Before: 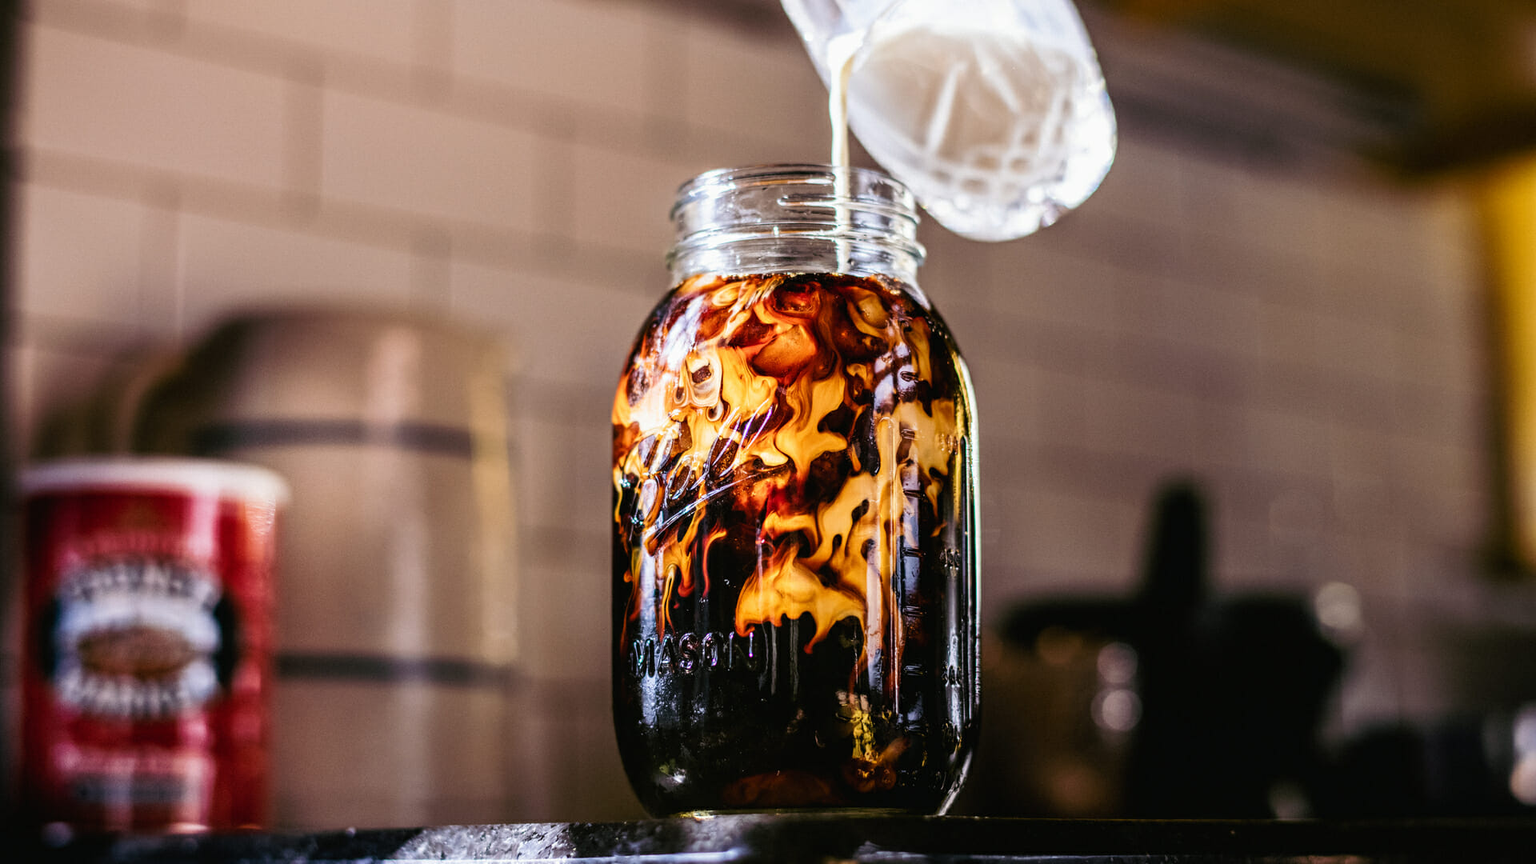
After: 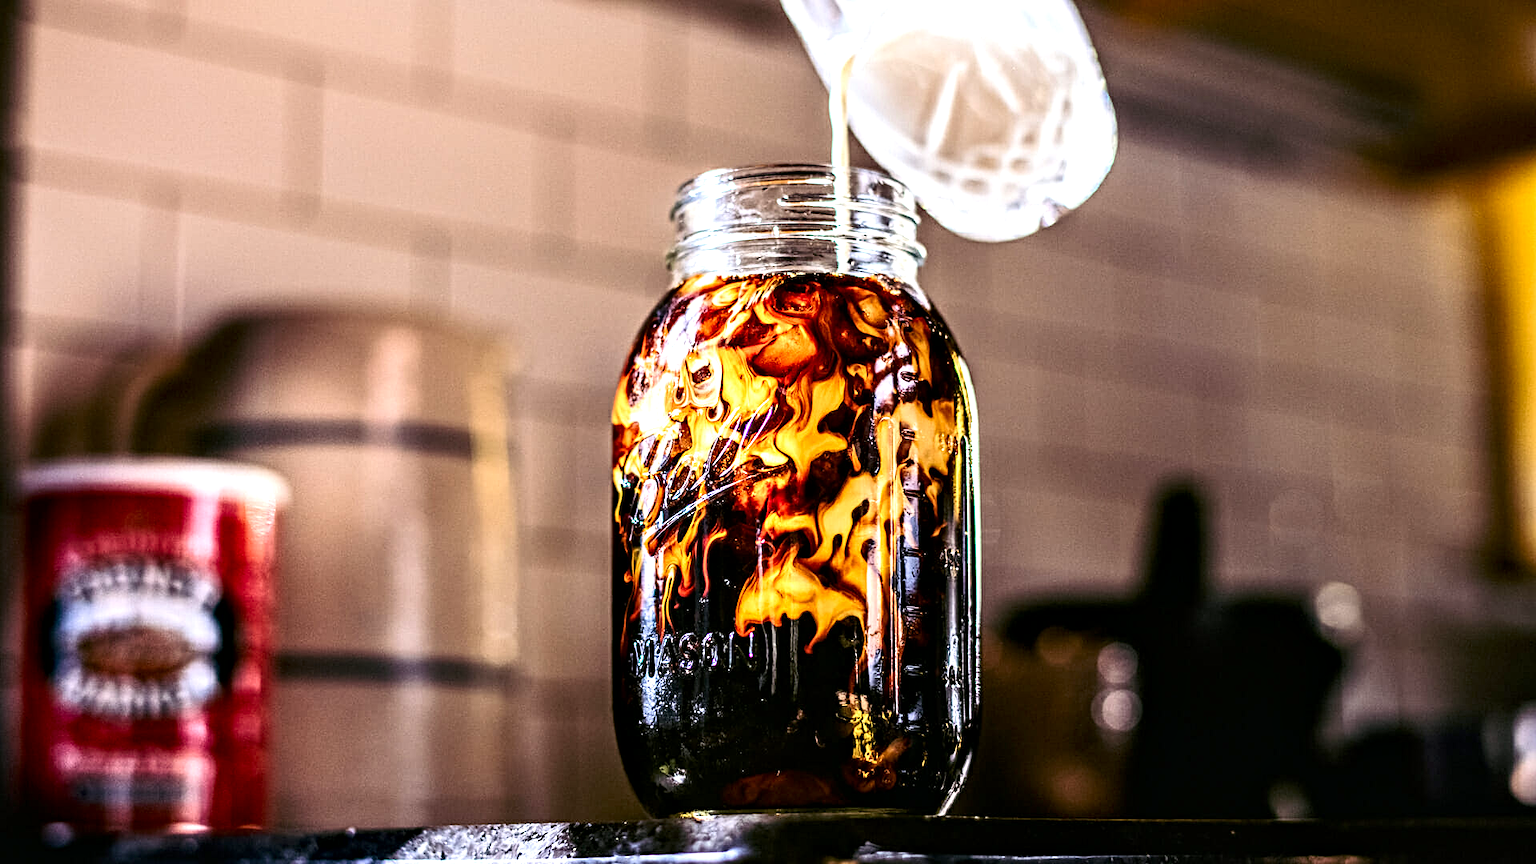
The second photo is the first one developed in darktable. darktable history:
contrast equalizer: octaves 7, y [[0.502, 0.517, 0.543, 0.576, 0.611, 0.631], [0.5 ×6], [0.5 ×6], [0 ×6], [0 ×6]]
sharpen: amount 0.2
exposure: black level correction 0.001, exposure 0.5 EV, compensate exposure bias true, compensate highlight preservation false
contrast brightness saturation: contrast 0.15, brightness -0.01, saturation 0.1
